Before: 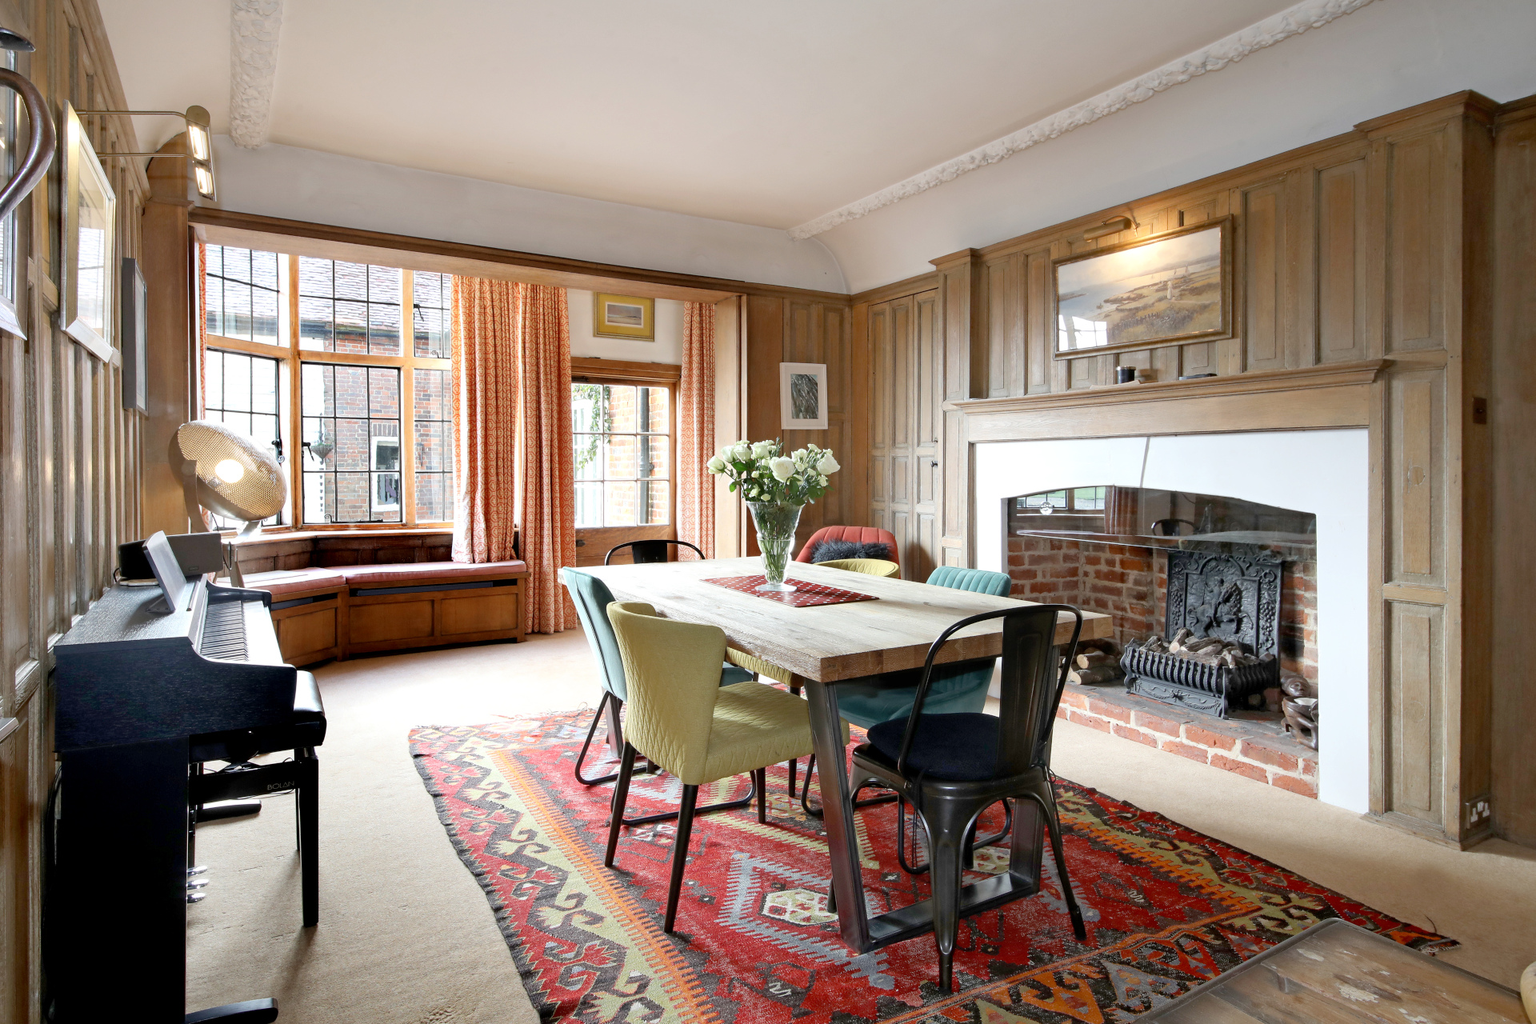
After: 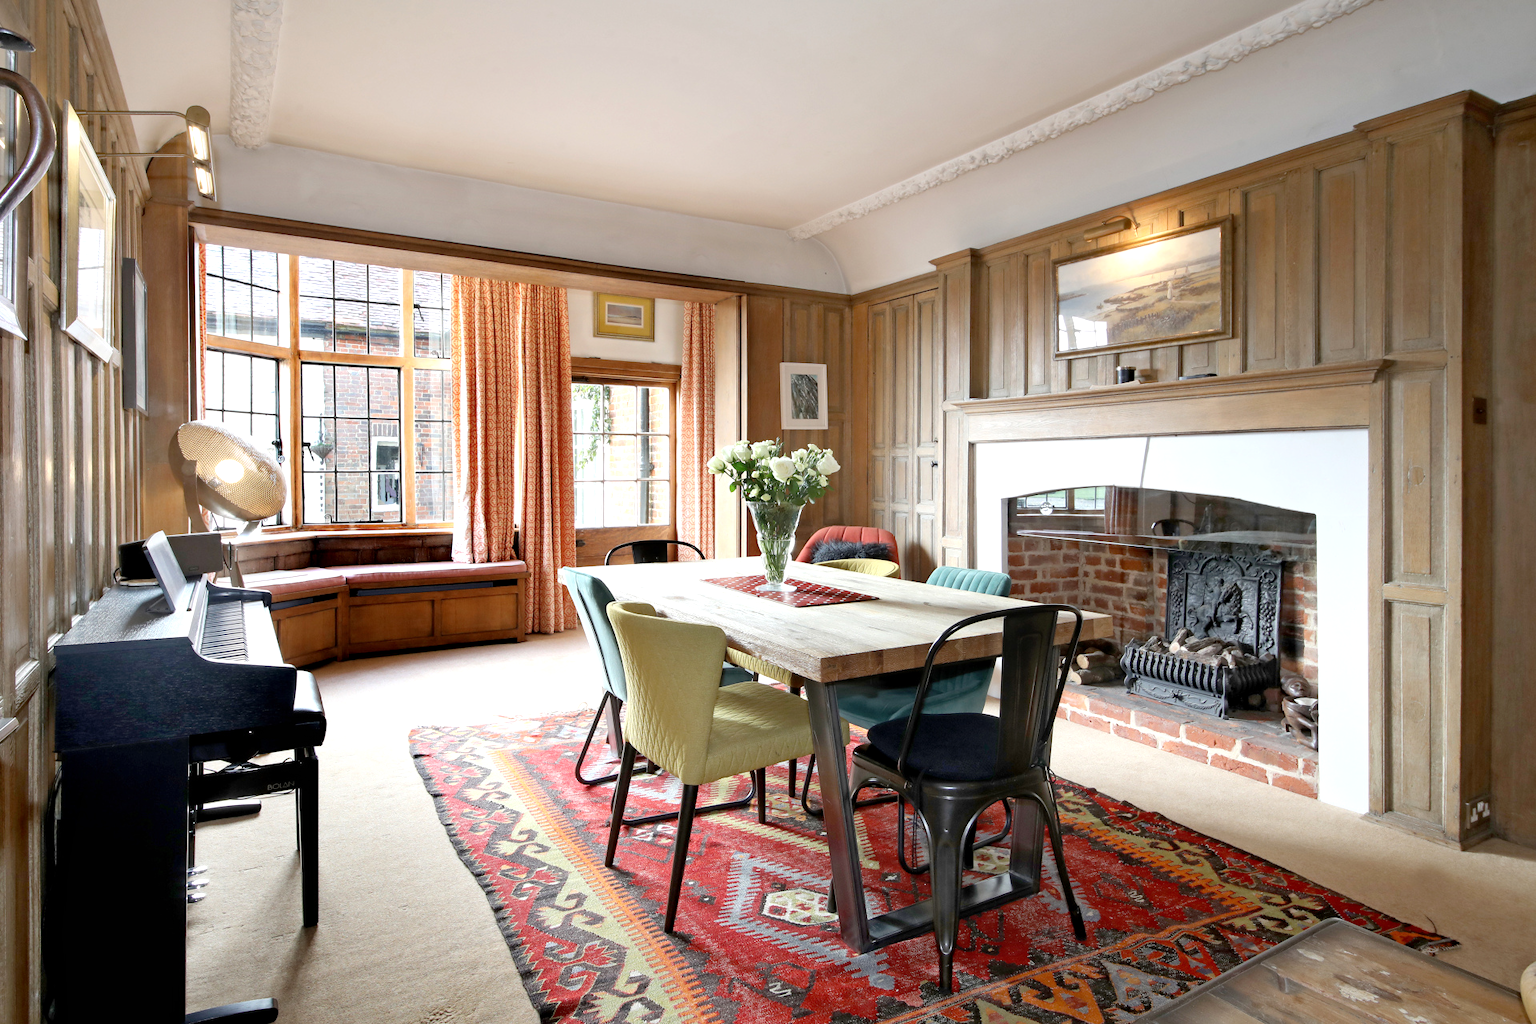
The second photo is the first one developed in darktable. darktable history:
exposure: black level correction 0, exposure 0.2 EV, compensate highlight preservation false
contrast equalizer: octaves 7, y [[0.5, 0.5, 0.544, 0.569, 0.5, 0.5], [0.5 ×6], [0.5 ×6], [0 ×6], [0 ×6]], mix 0.302
